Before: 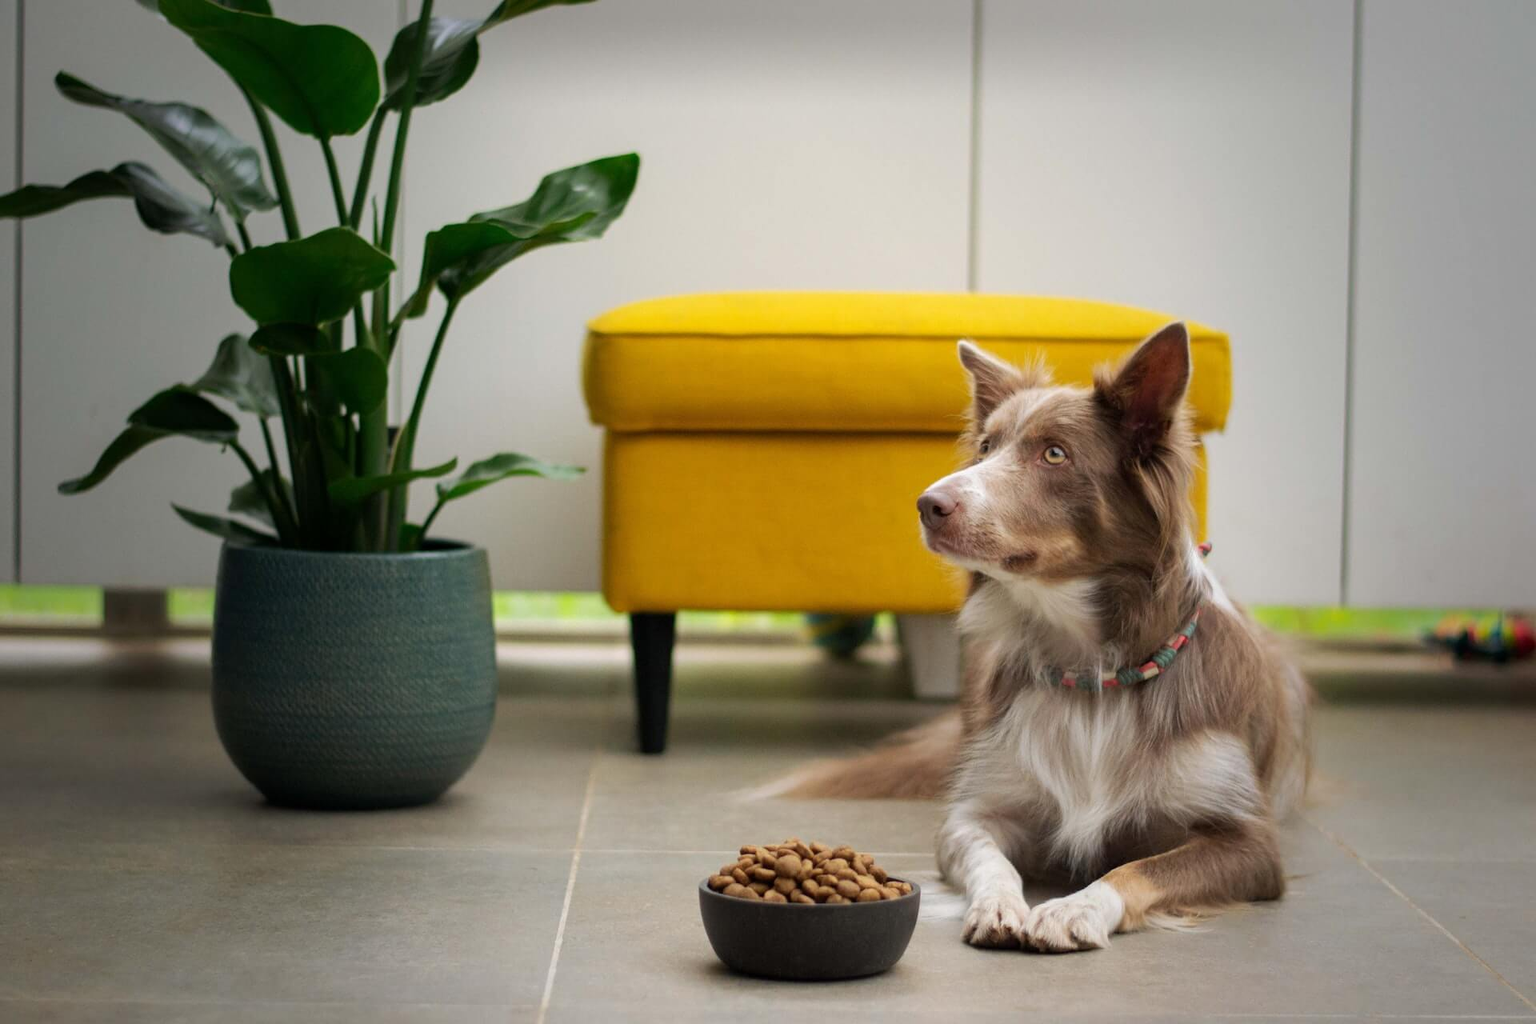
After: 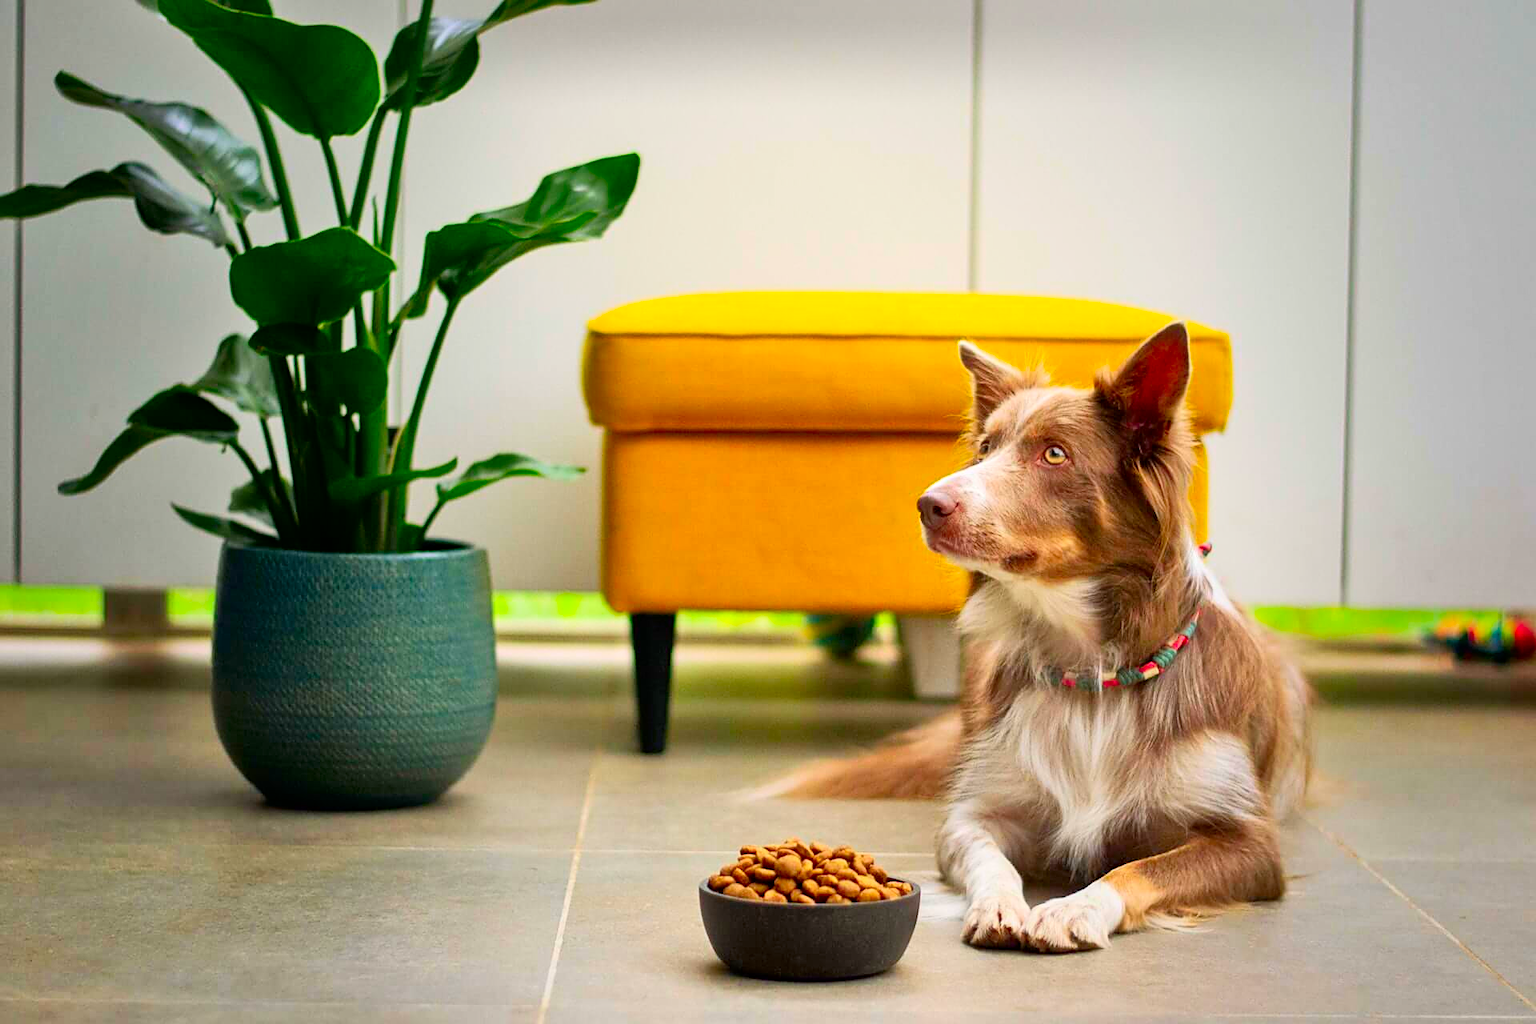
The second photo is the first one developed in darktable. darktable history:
sharpen: on, module defaults
contrast brightness saturation: contrast 0.263, brightness 0.024, saturation 0.867
tone equalizer: -7 EV 0.153 EV, -6 EV 0.57 EV, -5 EV 1.15 EV, -4 EV 1.3 EV, -3 EV 1.14 EV, -2 EV 0.6 EV, -1 EV 0.147 EV
